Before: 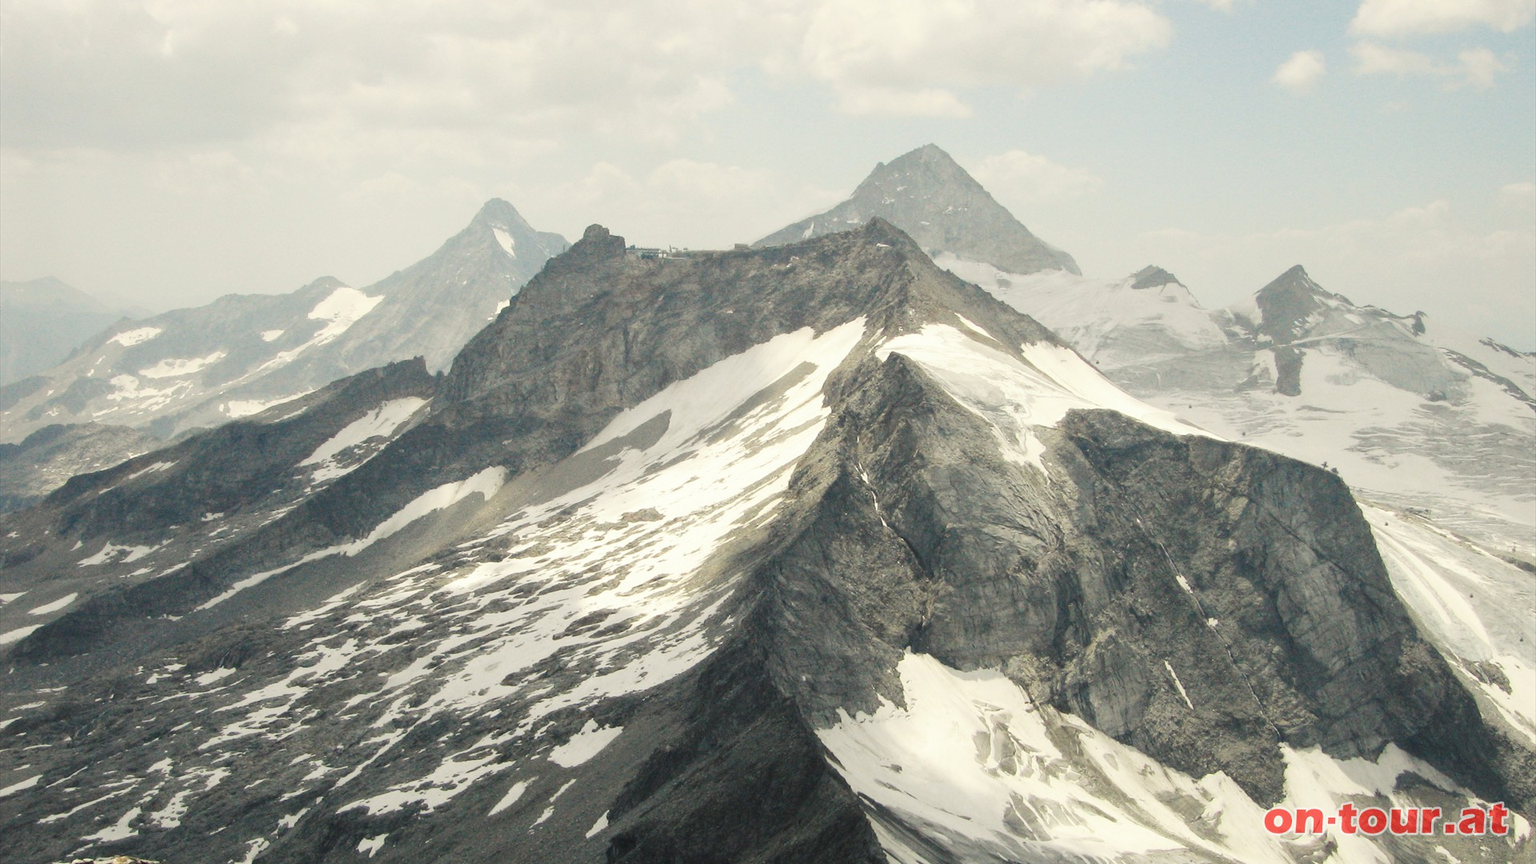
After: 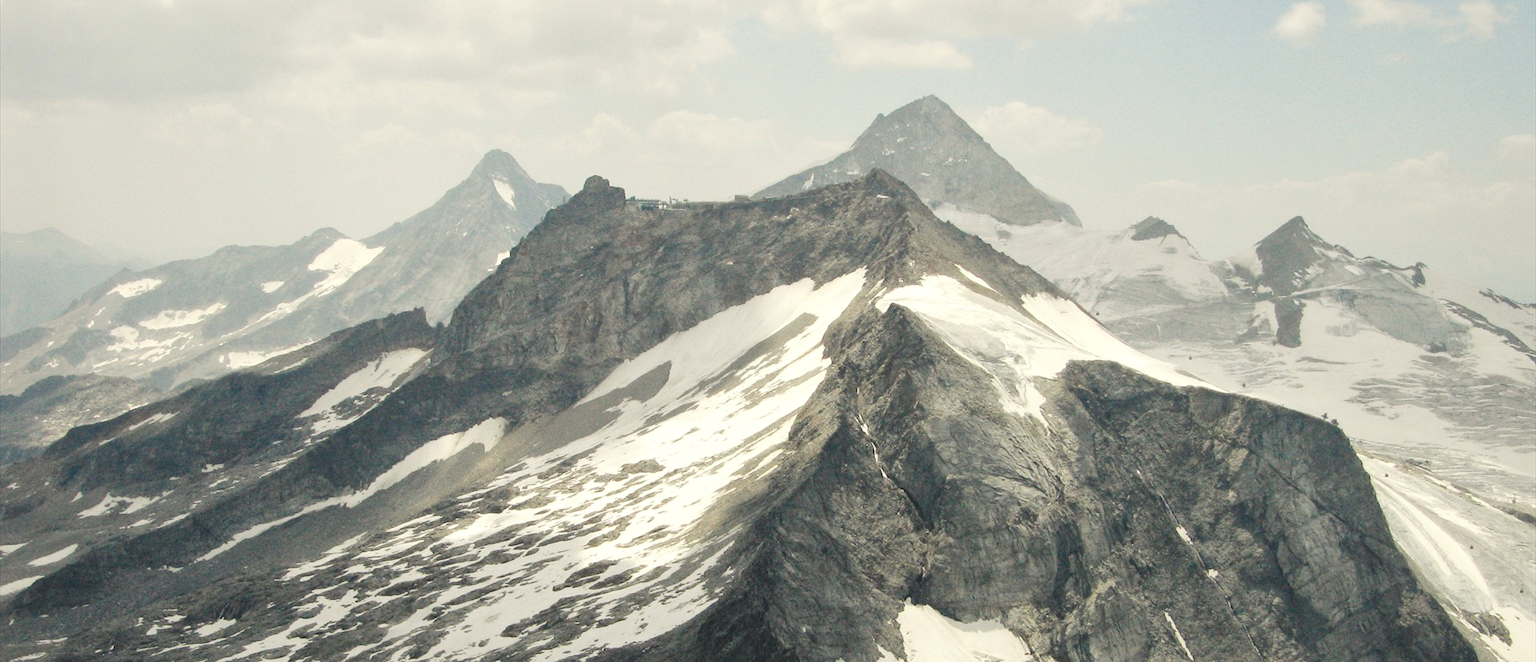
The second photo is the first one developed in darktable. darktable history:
crop: top 5.667%, bottom 17.637%
local contrast: mode bilateral grid, contrast 20, coarseness 50, detail 120%, midtone range 0.2
